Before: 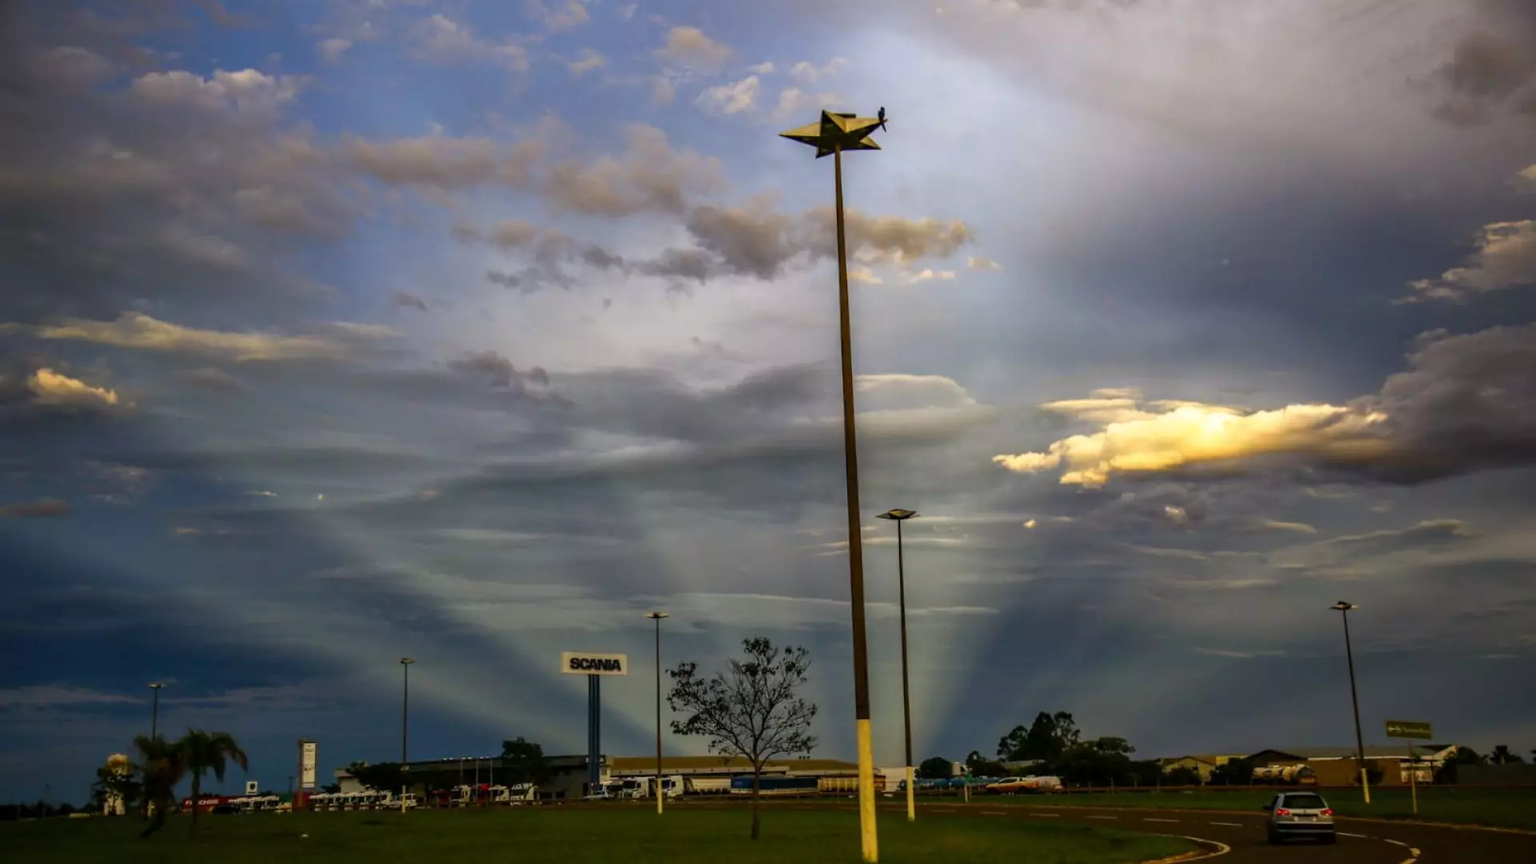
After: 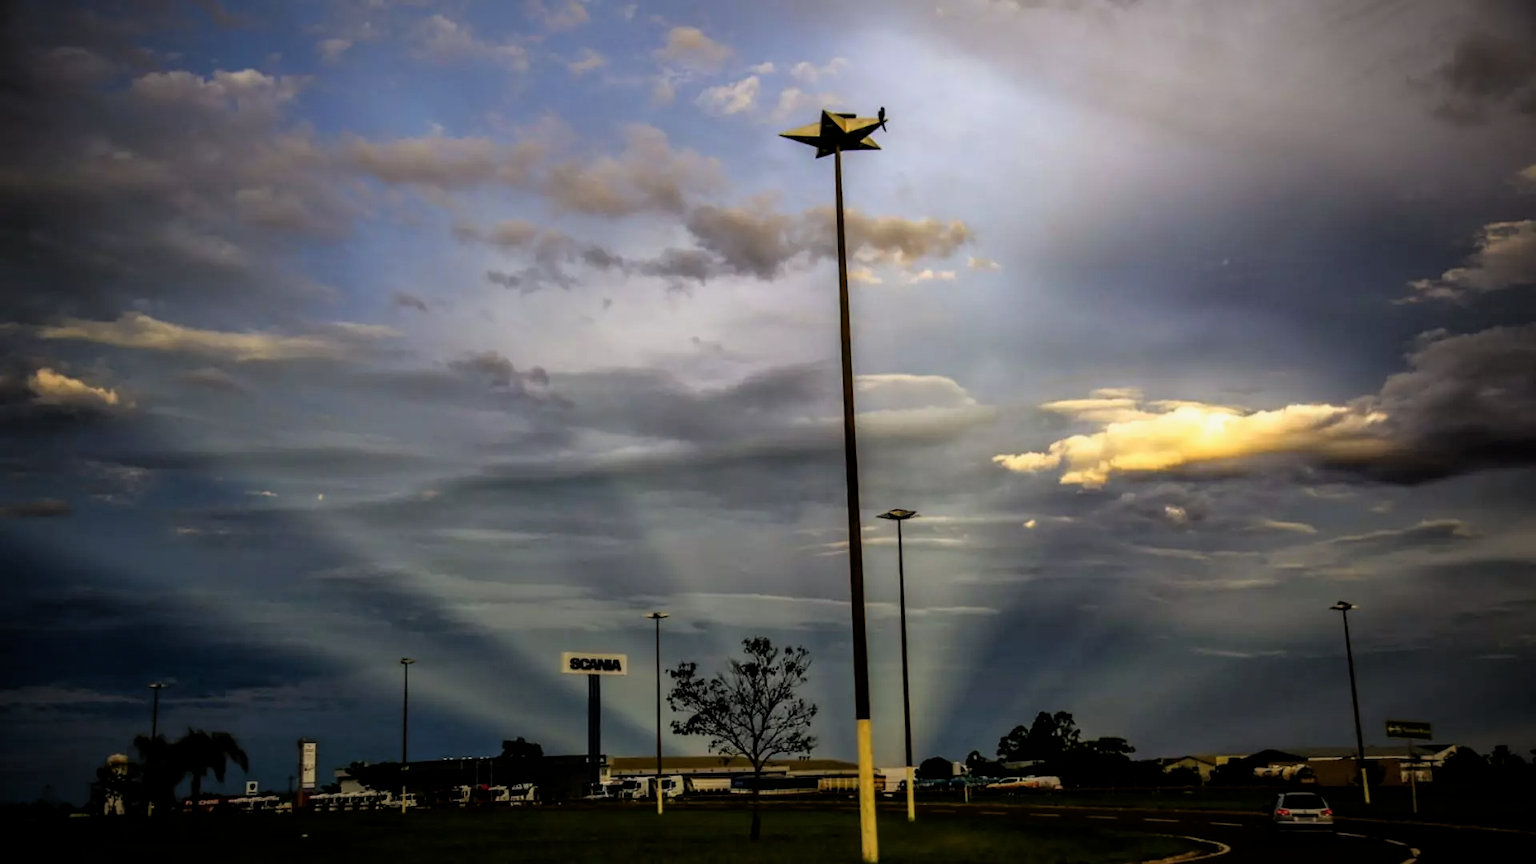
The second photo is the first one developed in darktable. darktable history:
filmic rgb: black relative exposure -4.93 EV, white relative exposure 2.84 EV, hardness 3.72
vignetting: fall-off start 70.97%, brightness -0.584, saturation -0.118, width/height ratio 1.333
